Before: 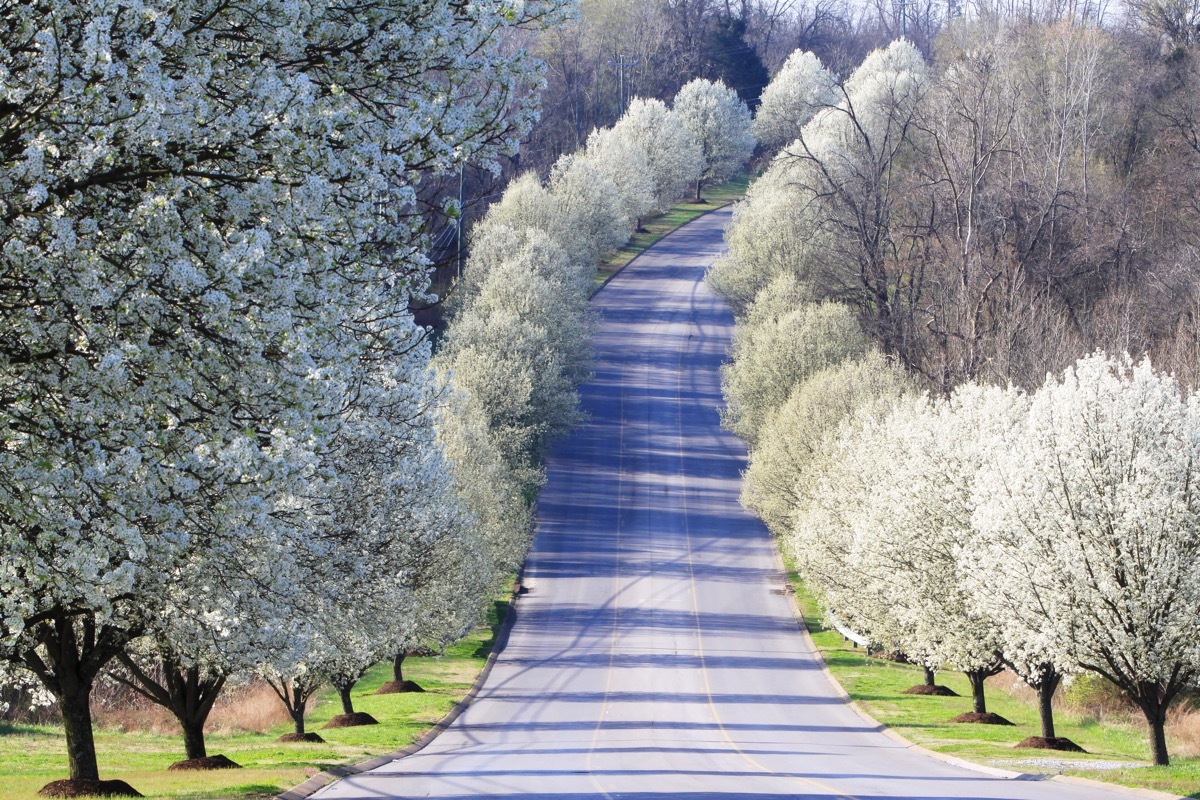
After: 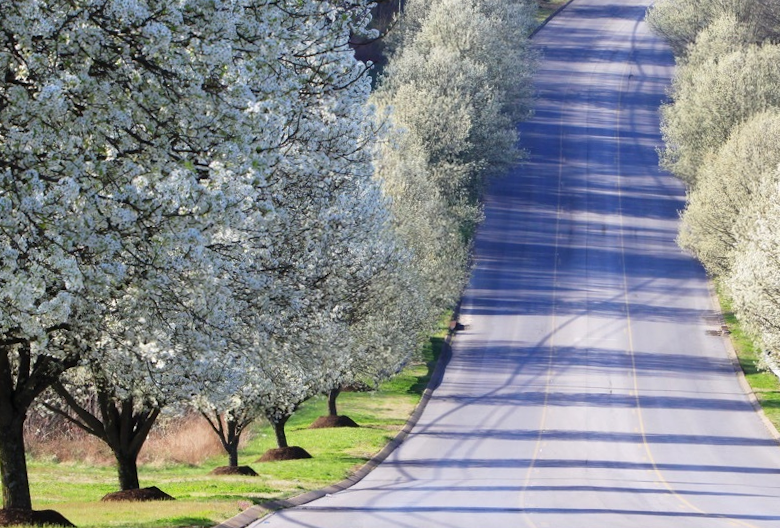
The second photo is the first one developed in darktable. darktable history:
shadows and highlights: radius 127.63, shadows 30.39, highlights -30.76, low approximation 0.01, soften with gaussian
crop and rotate: angle -0.941°, left 4.061%, top 32.382%, right 29.319%
